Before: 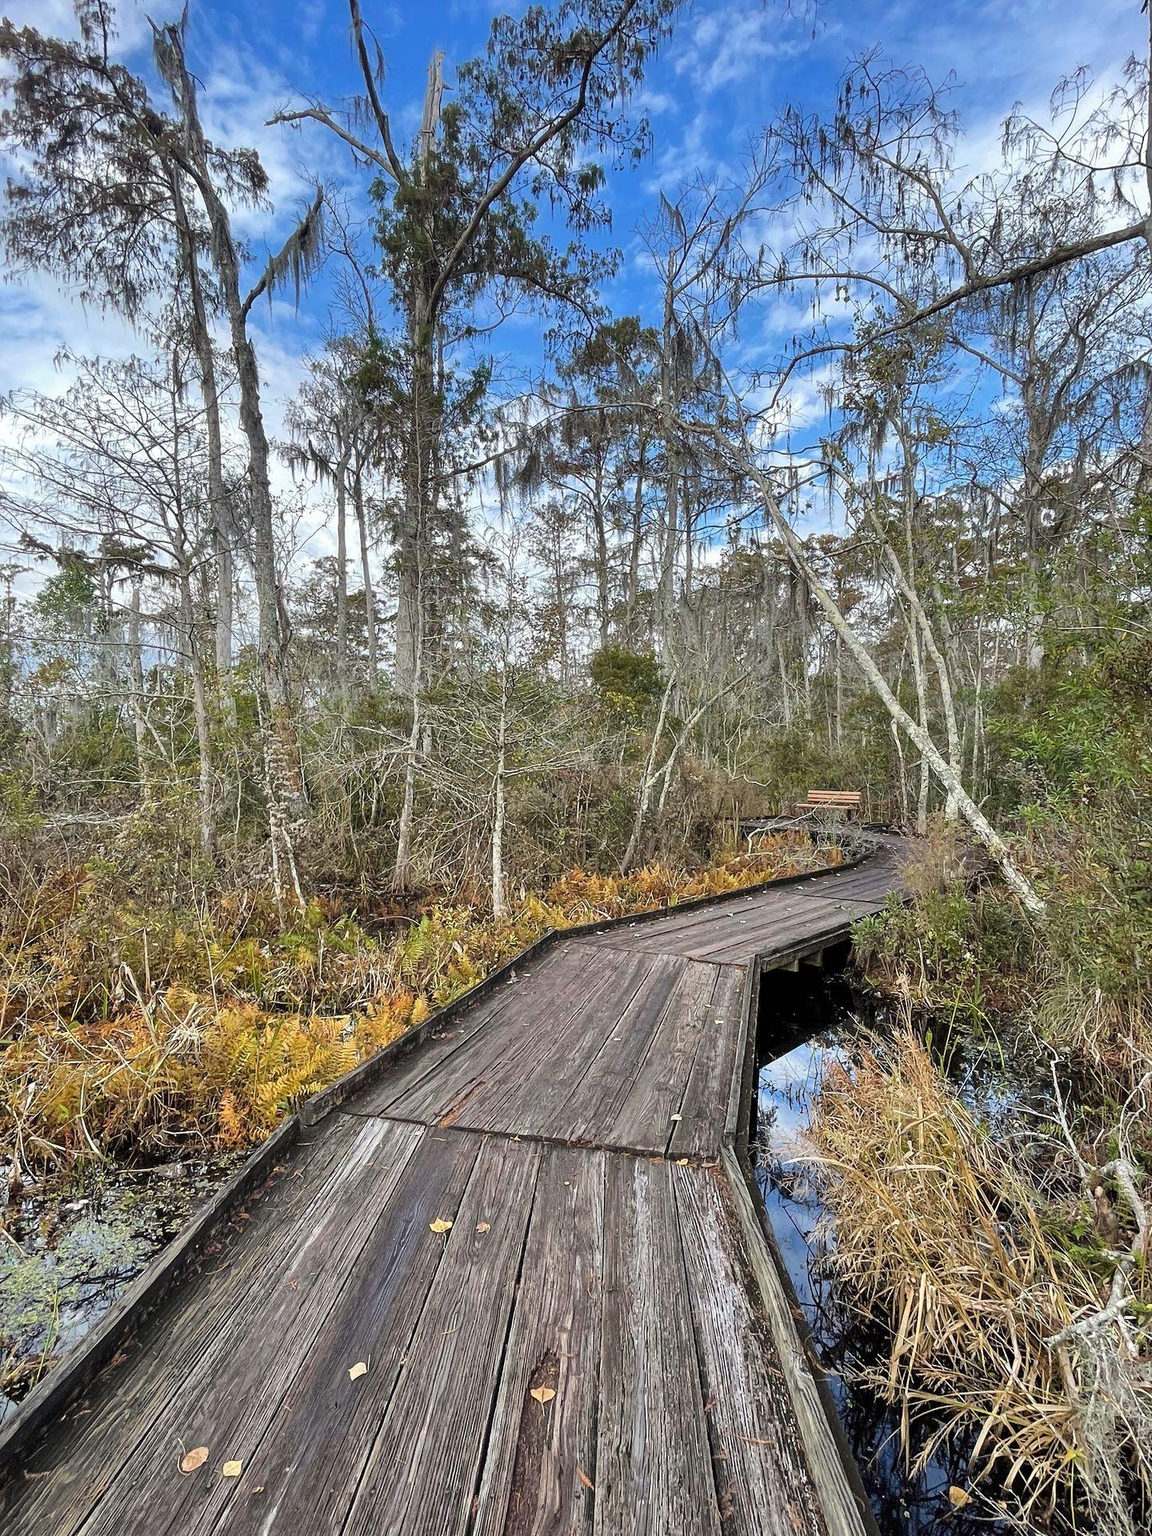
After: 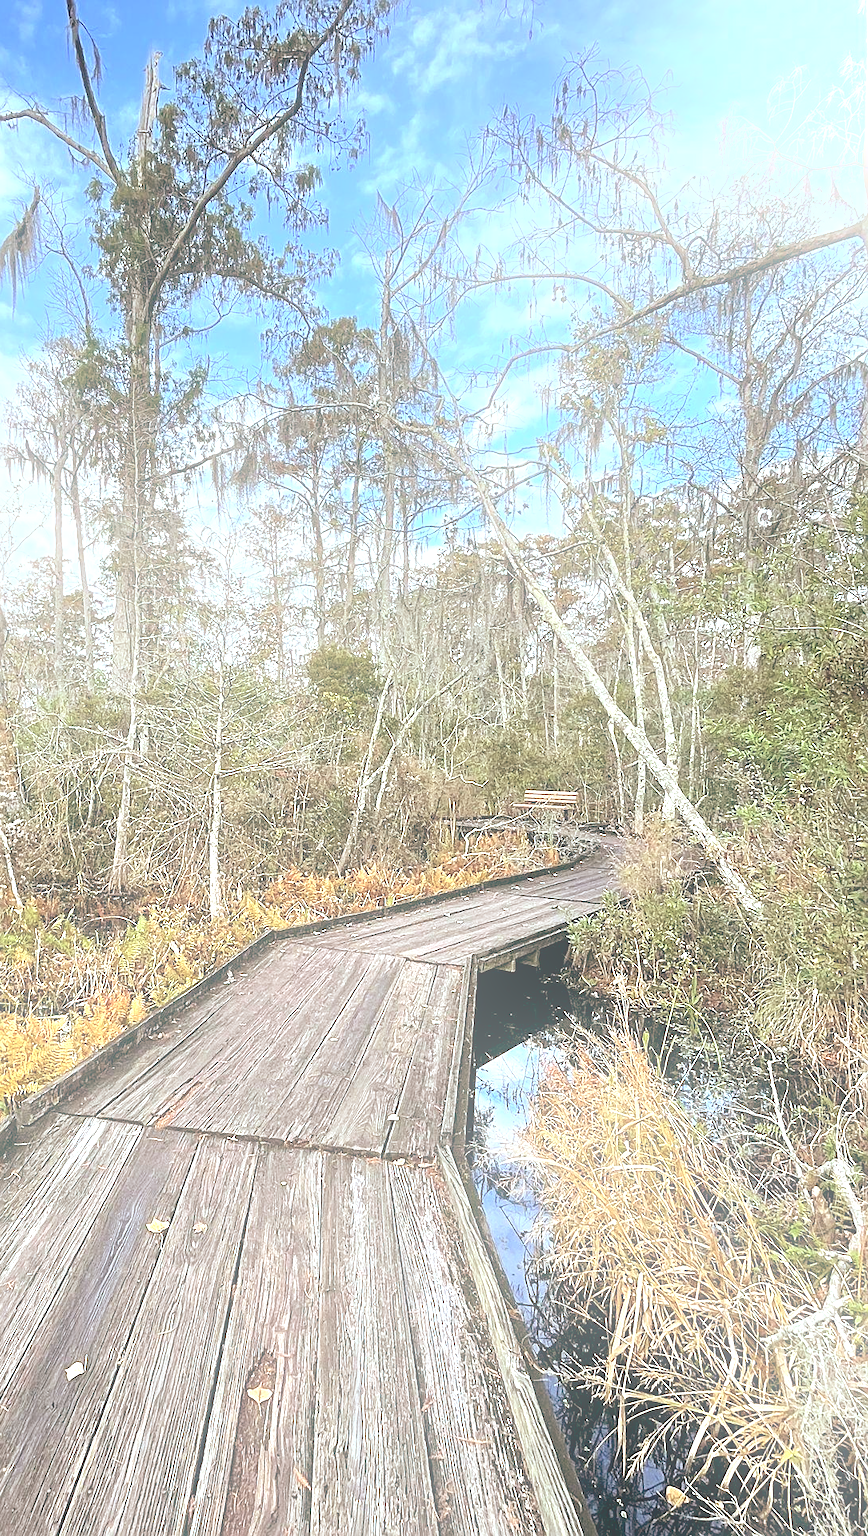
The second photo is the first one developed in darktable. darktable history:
sharpen: on, module defaults
bloom: threshold 82.5%, strength 16.25%
exposure: exposure 1 EV, compensate highlight preservation false
crop and rotate: left 24.6%
color balance: lift [1, 0.994, 1.002, 1.006], gamma [0.957, 1.081, 1.016, 0.919], gain [0.97, 0.972, 1.01, 1.028], input saturation 91.06%, output saturation 79.8%
